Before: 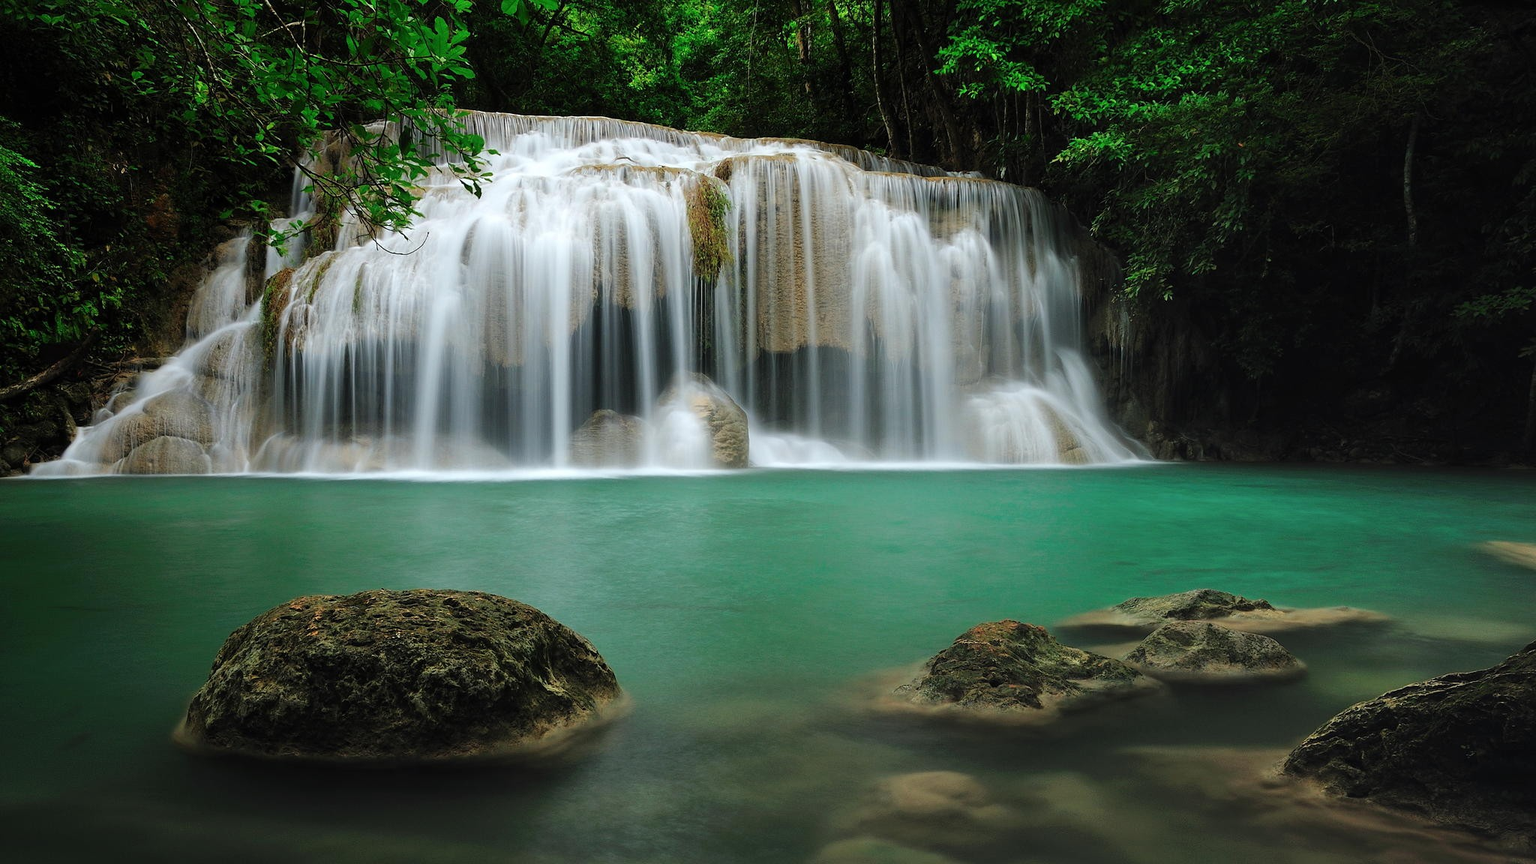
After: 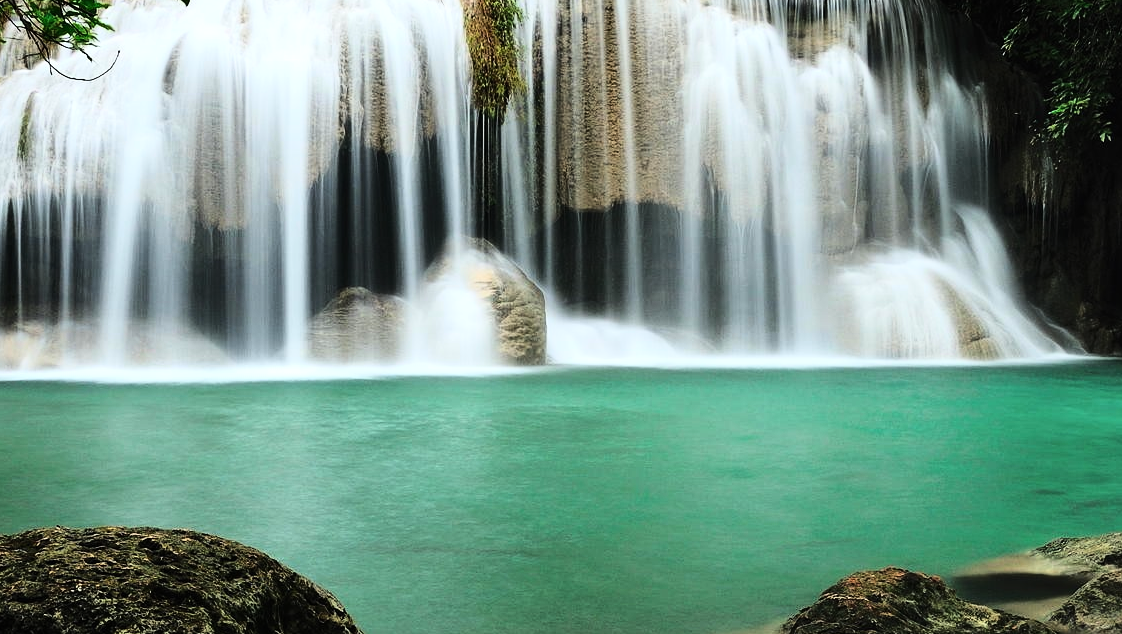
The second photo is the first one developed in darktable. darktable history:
crop and rotate: left 22.09%, top 22.524%, right 23.12%, bottom 22.359%
shadows and highlights: shadows 31.5, highlights -32.84, soften with gaussian
exposure: exposure -0.494 EV, compensate highlight preservation false
base curve: curves: ch0 [(0, 0) (0.028, 0.03) (0.121, 0.232) (0.46, 0.748) (0.859, 0.968) (1, 1)]
tone equalizer: -8 EV -0.782 EV, -7 EV -0.74 EV, -6 EV -0.635 EV, -5 EV -0.362 EV, -3 EV 0.401 EV, -2 EV 0.6 EV, -1 EV 0.686 EV, +0 EV 0.778 EV, edges refinement/feathering 500, mask exposure compensation -1.57 EV, preserve details no
